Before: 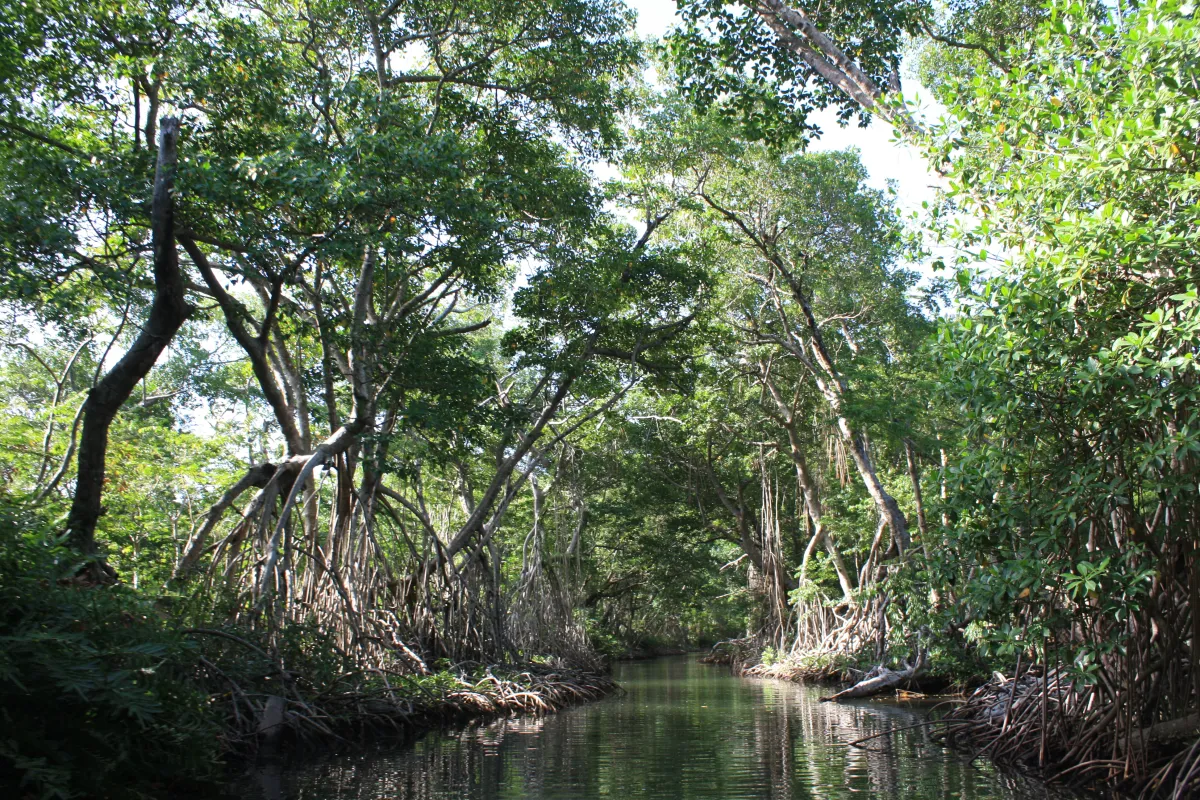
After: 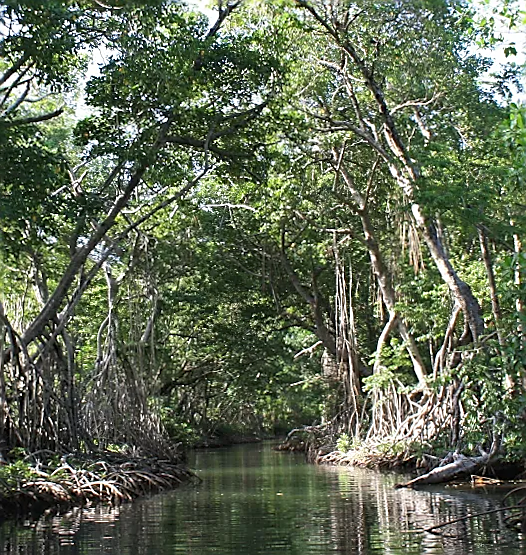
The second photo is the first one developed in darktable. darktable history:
white balance: red 1, blue 1
rotate and perspective: rotation -0.45°, automatic cropping original format, crop left 0.008, crop right 0.992, crop top 0.012, crop bottom 0.988
crop: left 35.432%, top 26.233%, right 20.145%, bottom 3.432%
sharpen: radius 1.4, amount 1.25, threshold 0.7
